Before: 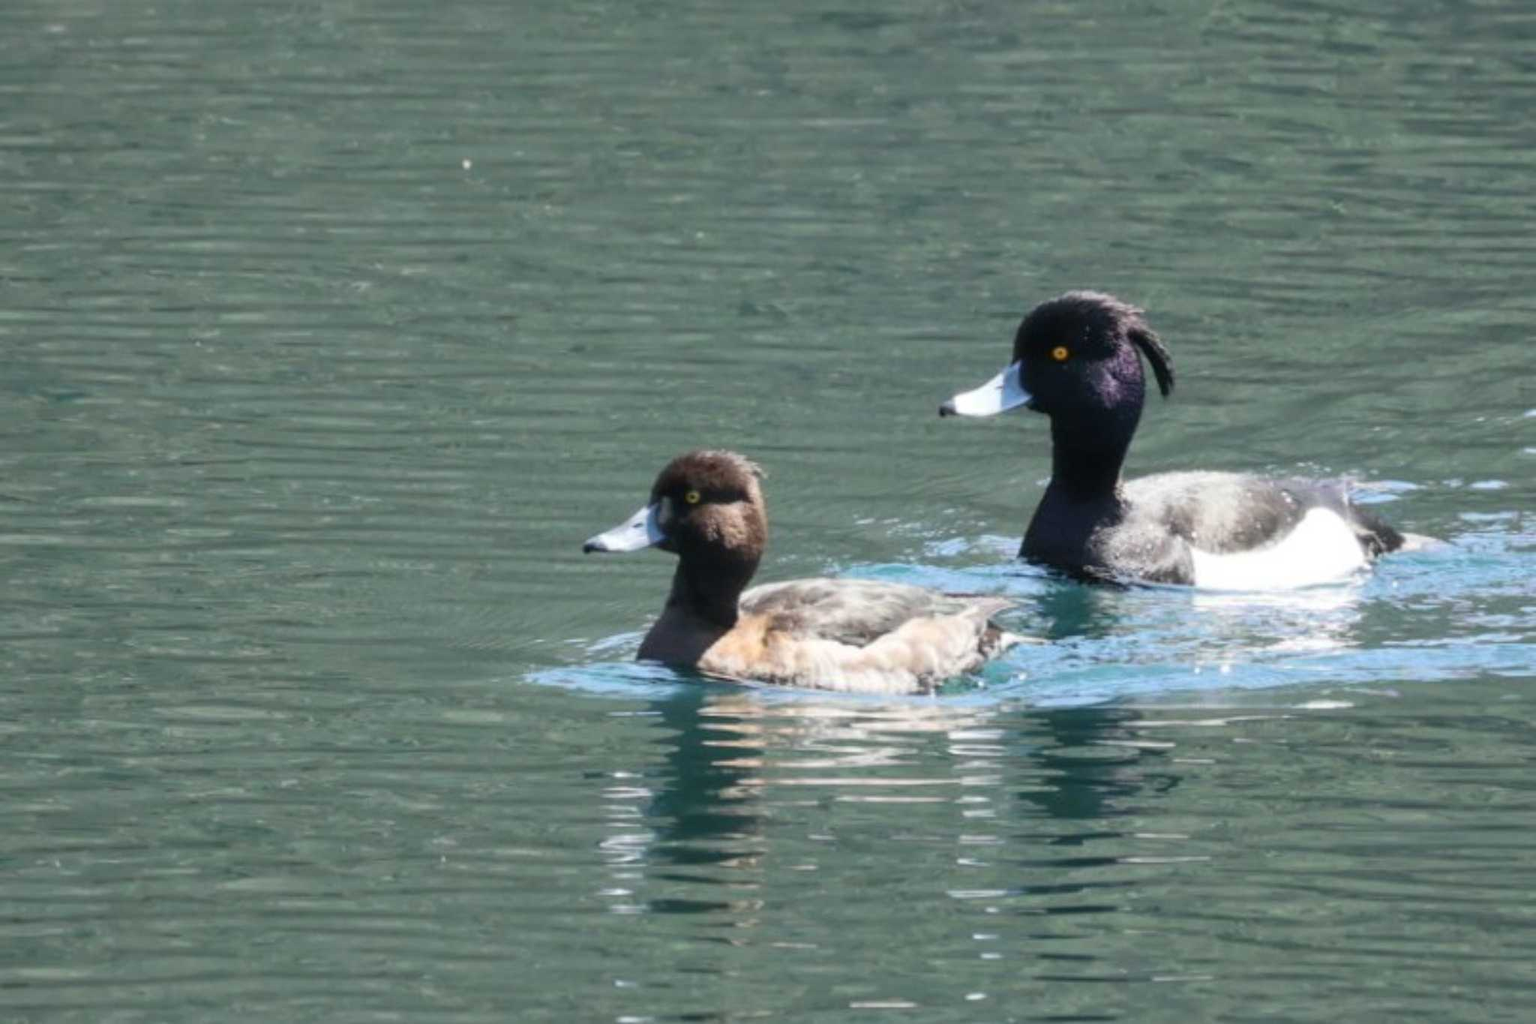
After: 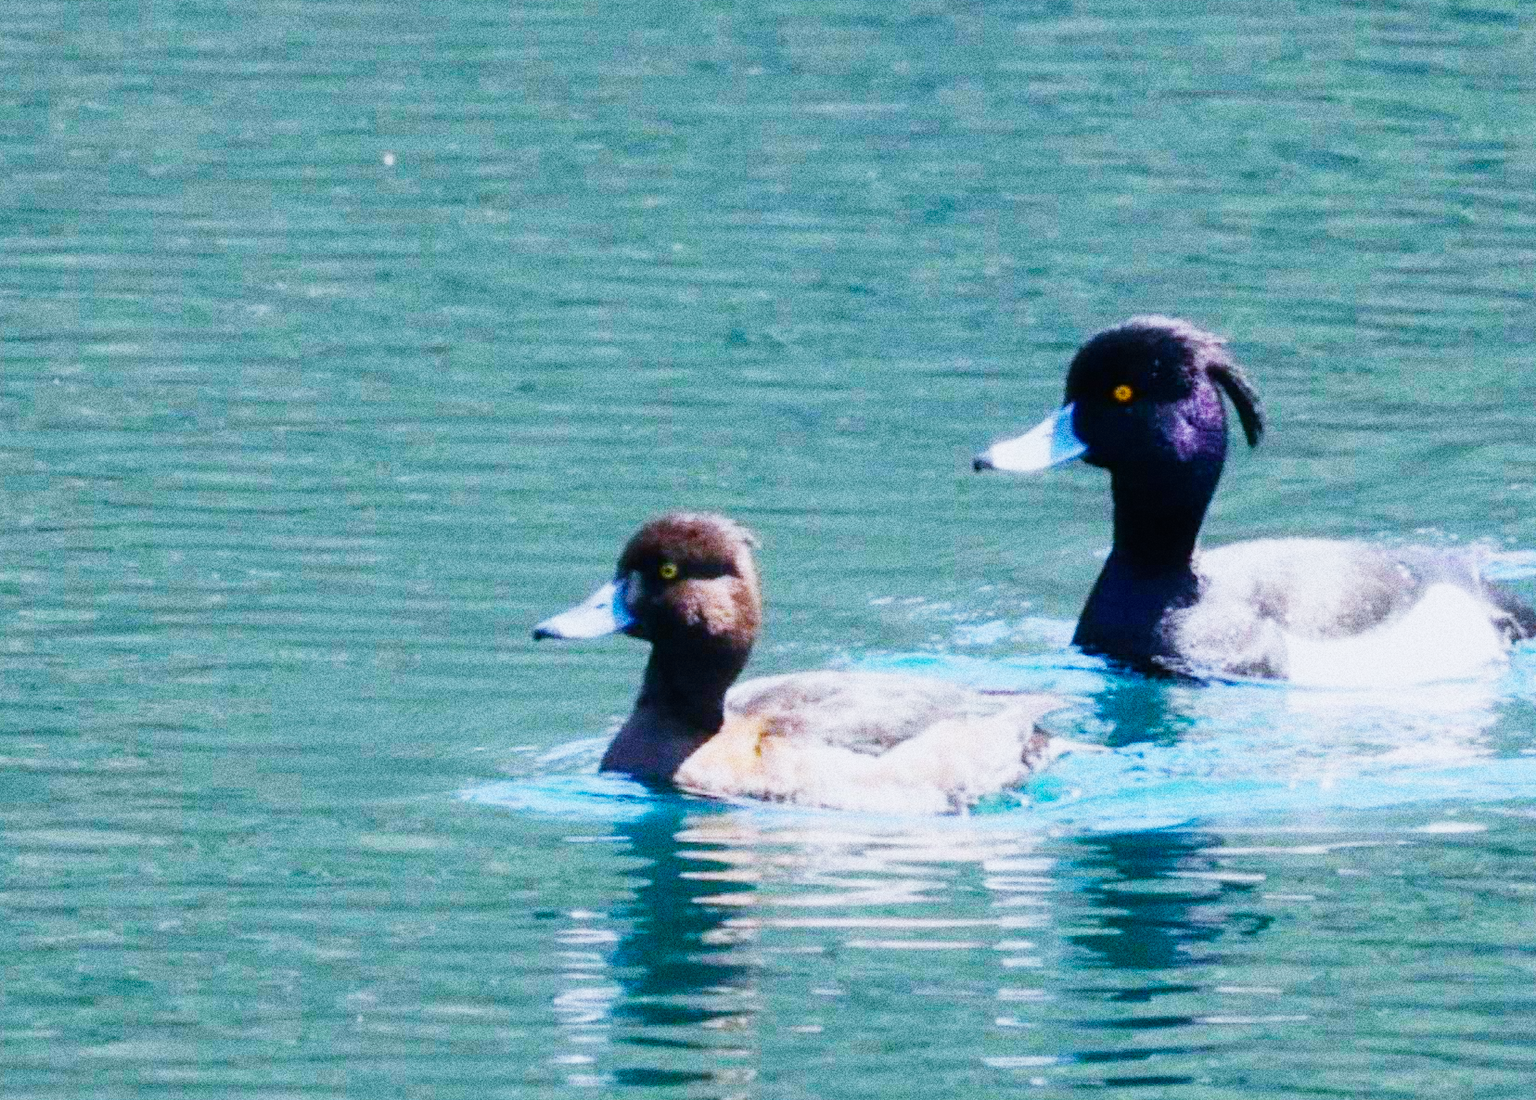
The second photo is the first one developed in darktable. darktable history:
sigmoid: contrast 1.7, skew -0.1, preserve hue 0%, red attenuation 0.1, red rotation 0.035, green attenuation 0.1, green rotation -0.017, blue attenuation 0.15, blue rotation -0.052, base primaries Rec2020
crop: left 9.929%, top 3.475%, right 9.188%, bottom 9.529%
contrast equalizer: octaves 7, y [[0.6 ×6], [0.55 ×6], [0 ×6], [0 ×6], [0 ×6]], mix -0.3
white balance: red 0.967, blue 1.119, emerald 0.756
grain: coarseness 10.62 ISO, strength 55.56%
color balance rgb: perceptual saturation grading › global saturation 100%
exposure: black level correction 0, exposure 0.7 EV, compensate exposure bias true, compensate highlight preservation false
